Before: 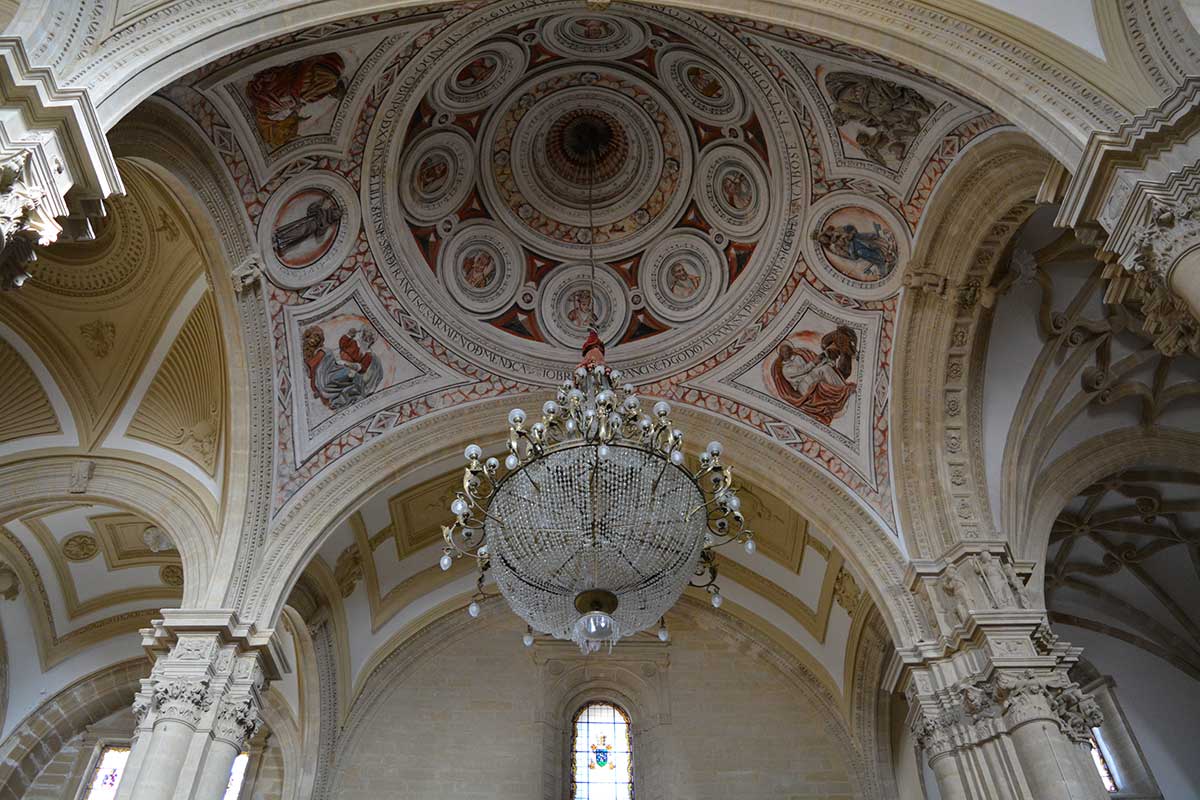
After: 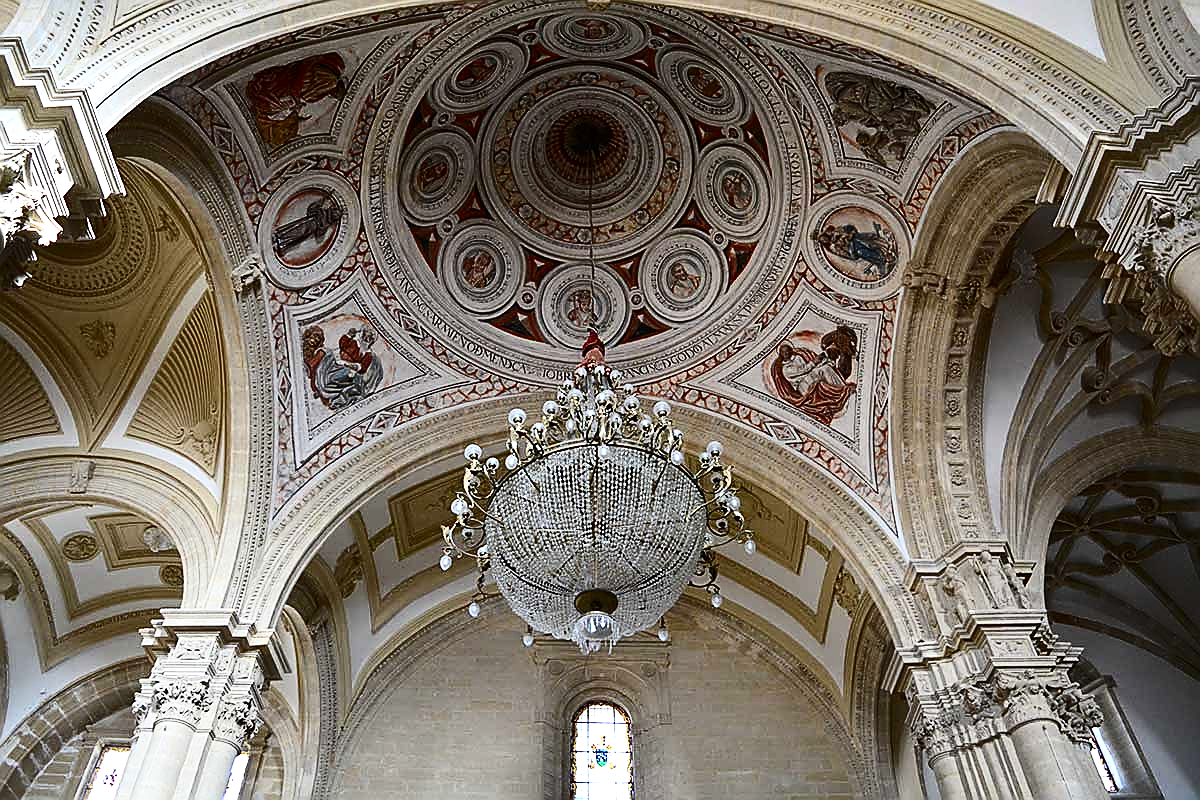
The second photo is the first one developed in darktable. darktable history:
contrast brightness saturation: contrast 0.289
sharpen: radius 1.389, amount 1.259, threshold 0.683
exposure: black level correction 0.001, exposure 0.499 EV, compensate highlight preservation false
